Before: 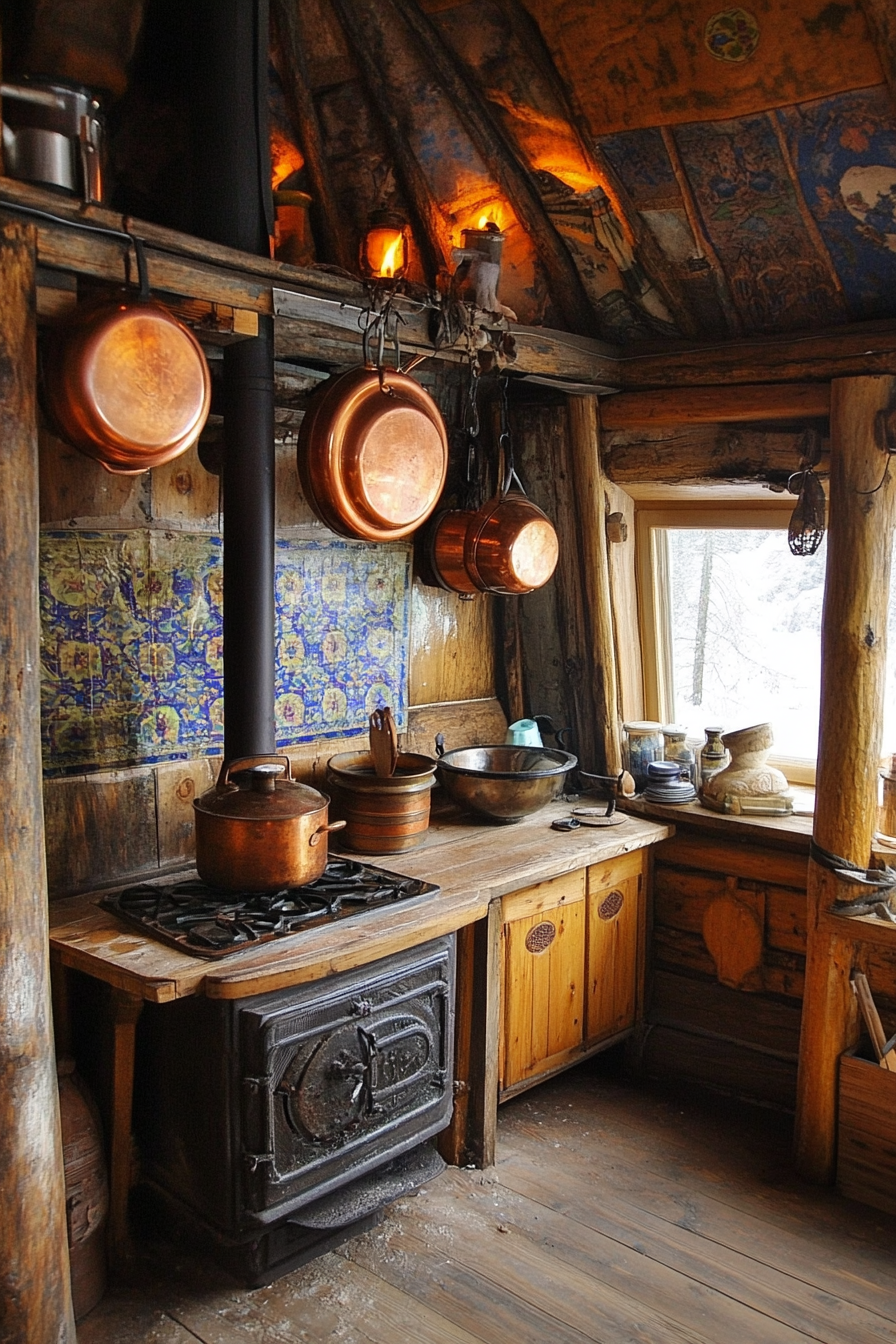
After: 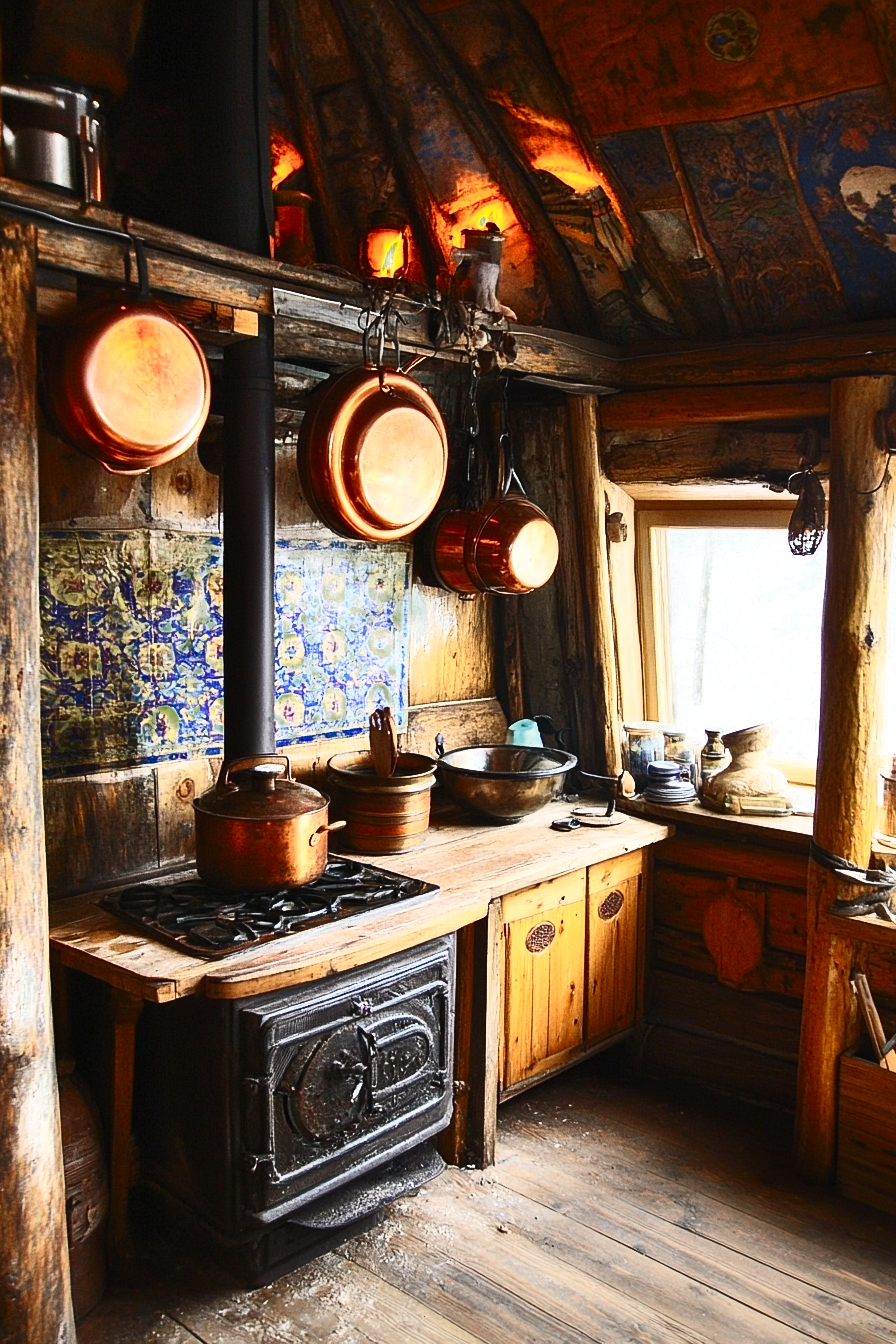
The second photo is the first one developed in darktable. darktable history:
color zones: curves: ch0 [(0.25, 0.5) (0.347, 0.092) (0.75, 0.5)]; ch1 [(0.25, 0.5) (0.33, 0.51) (0.75, 0.5)]
contrast brightness saturation: contrast 0.605, brightness 0.323, saturation 0.145
